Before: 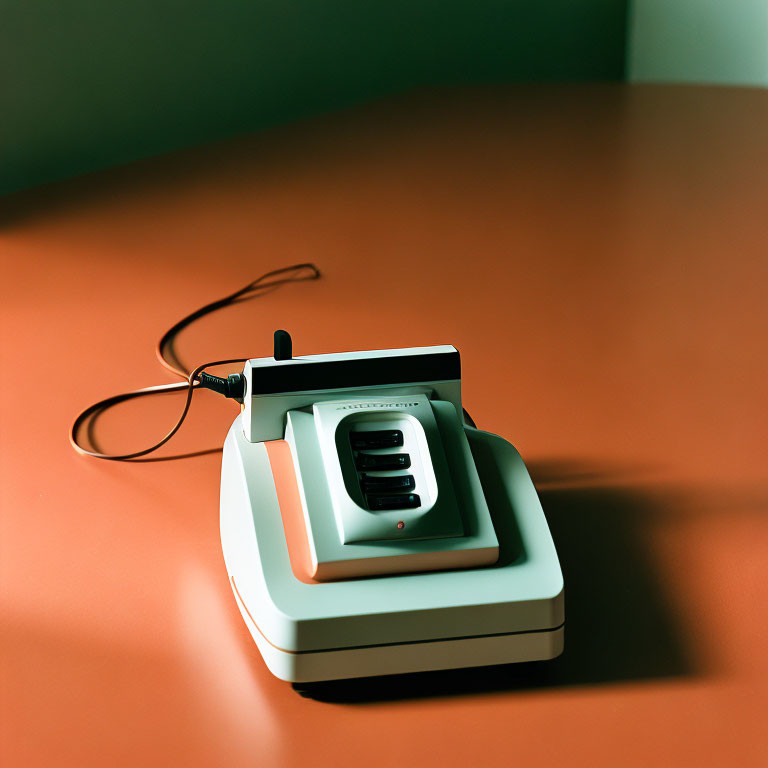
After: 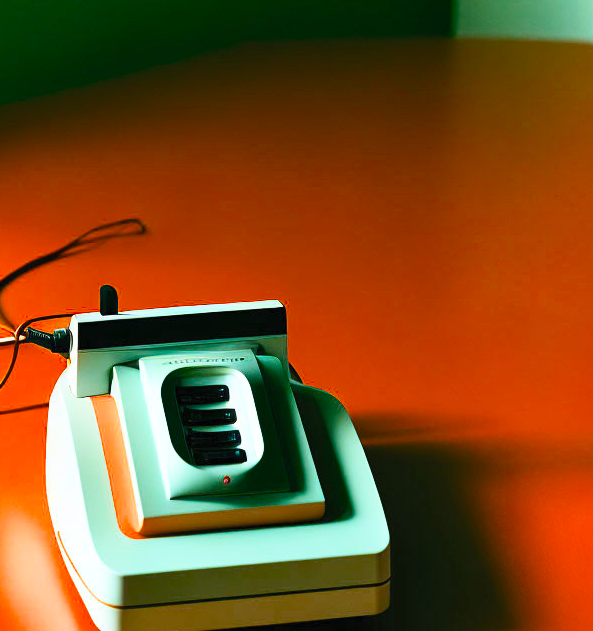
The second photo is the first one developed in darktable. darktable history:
contrast brightness saturation: contrast 0.244, brightness 0.248, saturation 0.373
color balance rgb: perceptual saturation grading › global saturation 25.783%, global vibrance 6.787%, saturation formula JzAzBz (2021)
crop: left 22.783%, top 5.896%, bottom 11.869%
